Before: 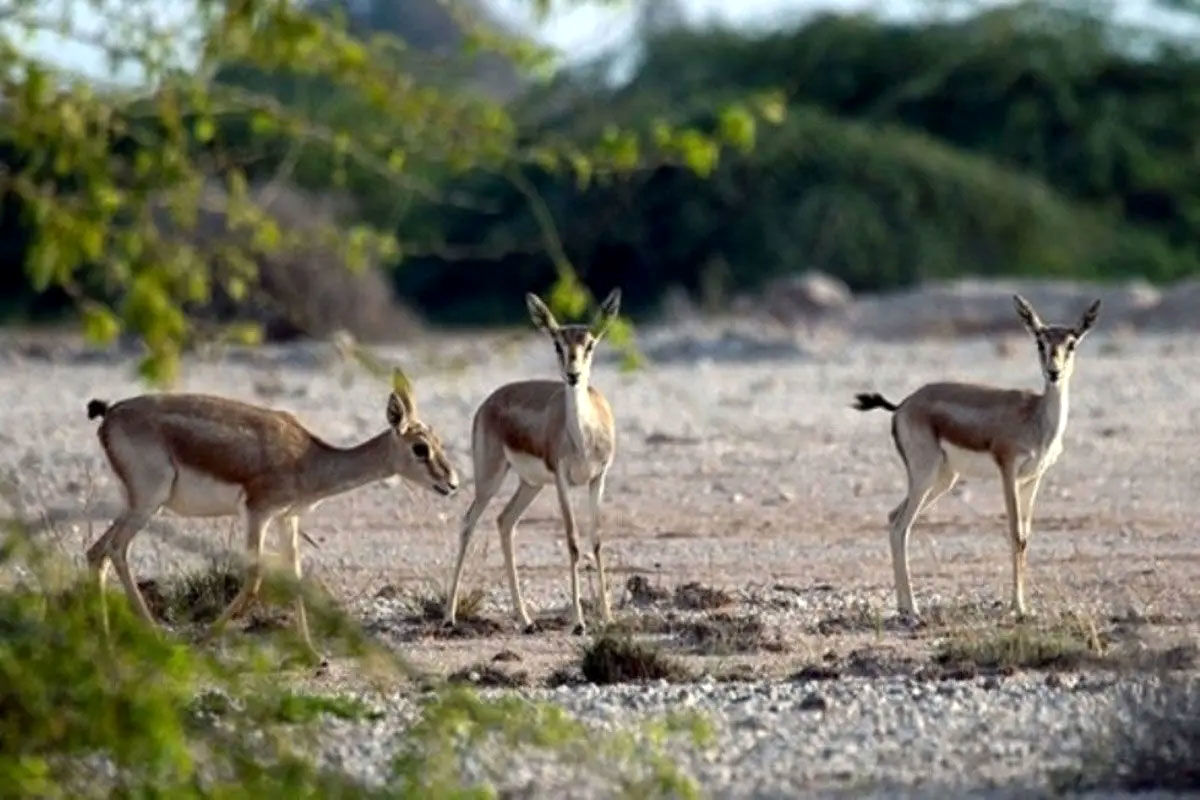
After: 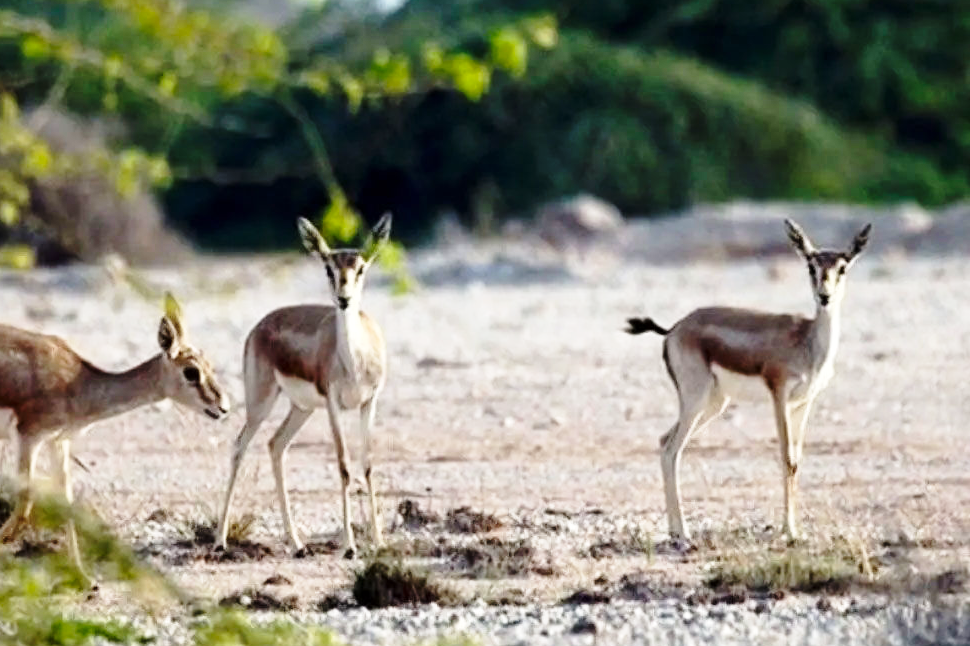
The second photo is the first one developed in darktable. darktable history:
base curve: curves: ch0 [(0, 0) (0.028, 0.03) (0.121, 0.232) (0.46, 0.748) (0.859, 0.968) (1, 1)], preserve colors none
crop: left 19.159%, top 9.58%, bottom 9.58%
